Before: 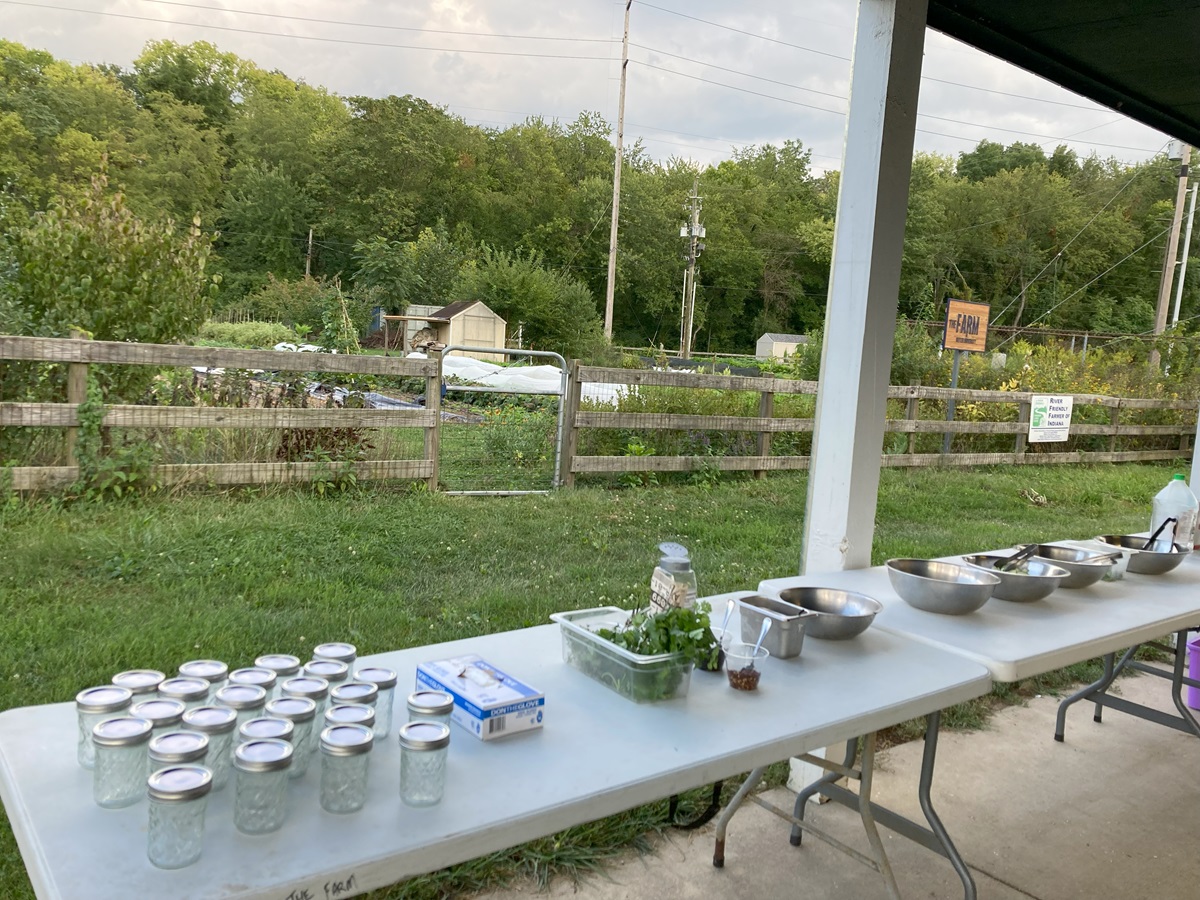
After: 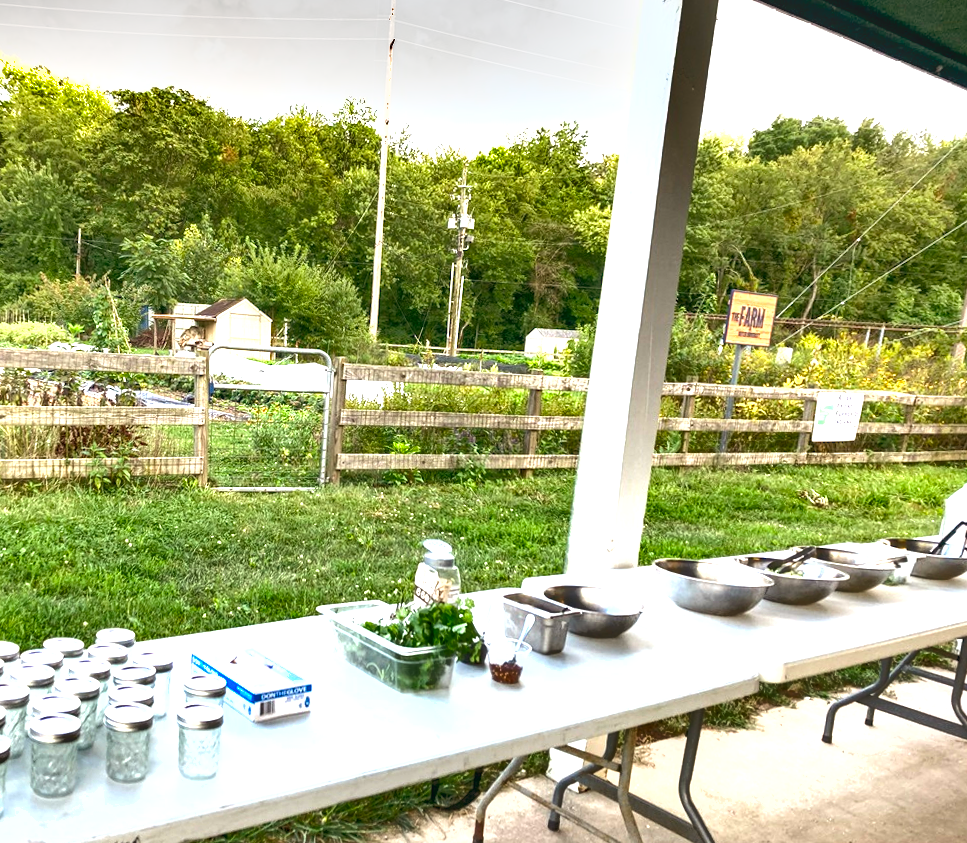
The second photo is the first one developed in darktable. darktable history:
exposure: black level correction 0, exposure 1.45 EV, compensate exposure bias true, compensate highlight preservation false
rotate and perspective: rotation 0.062°, lens shift (vertical) 0.115, lens shift (horizontal) -0.133, crop left 0.047, crop right 0.94, crop top 0.061, crop bottom 0.94
color balance: lift [0.998, 0.998, 1.001, 1.002], gamma [0.995, 1.025, 0.992, 0.975], gain [0.995, 1.02, 0.997, 0.98]
crop and rotate: left 14.584%
shadows and highlights: shadows 22.7, highlights -48.71, soften with gaussian
local contrast: on, module defaults
